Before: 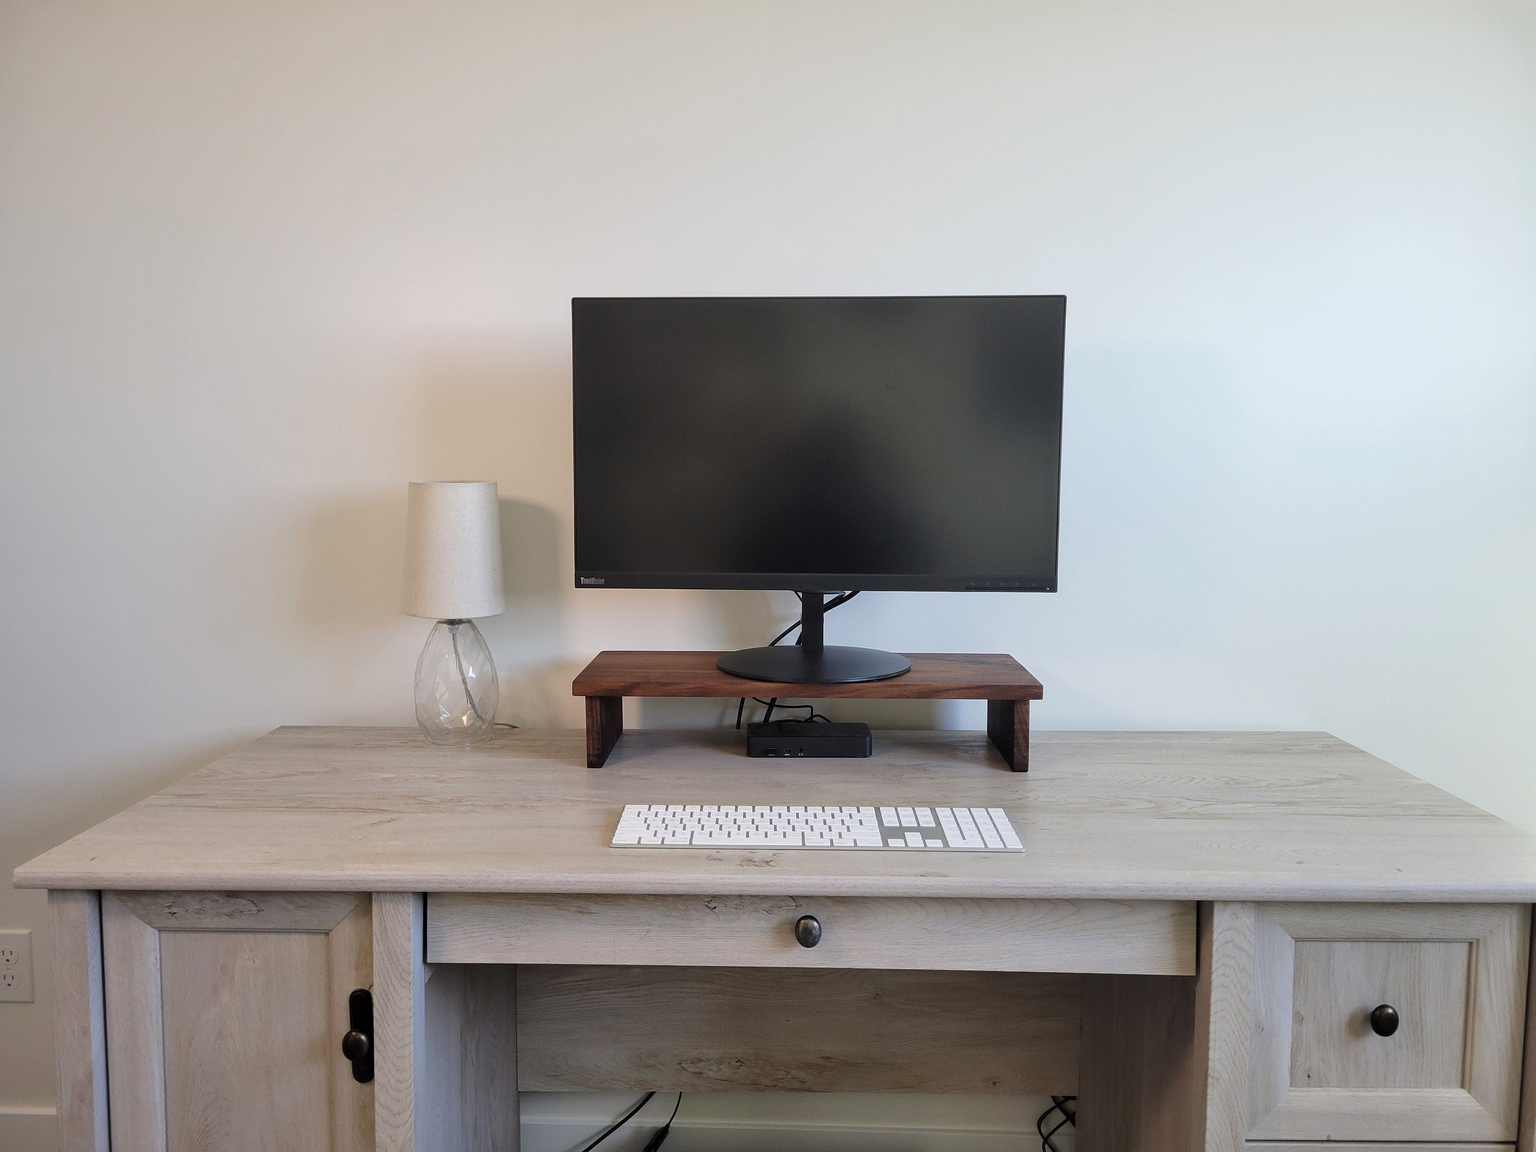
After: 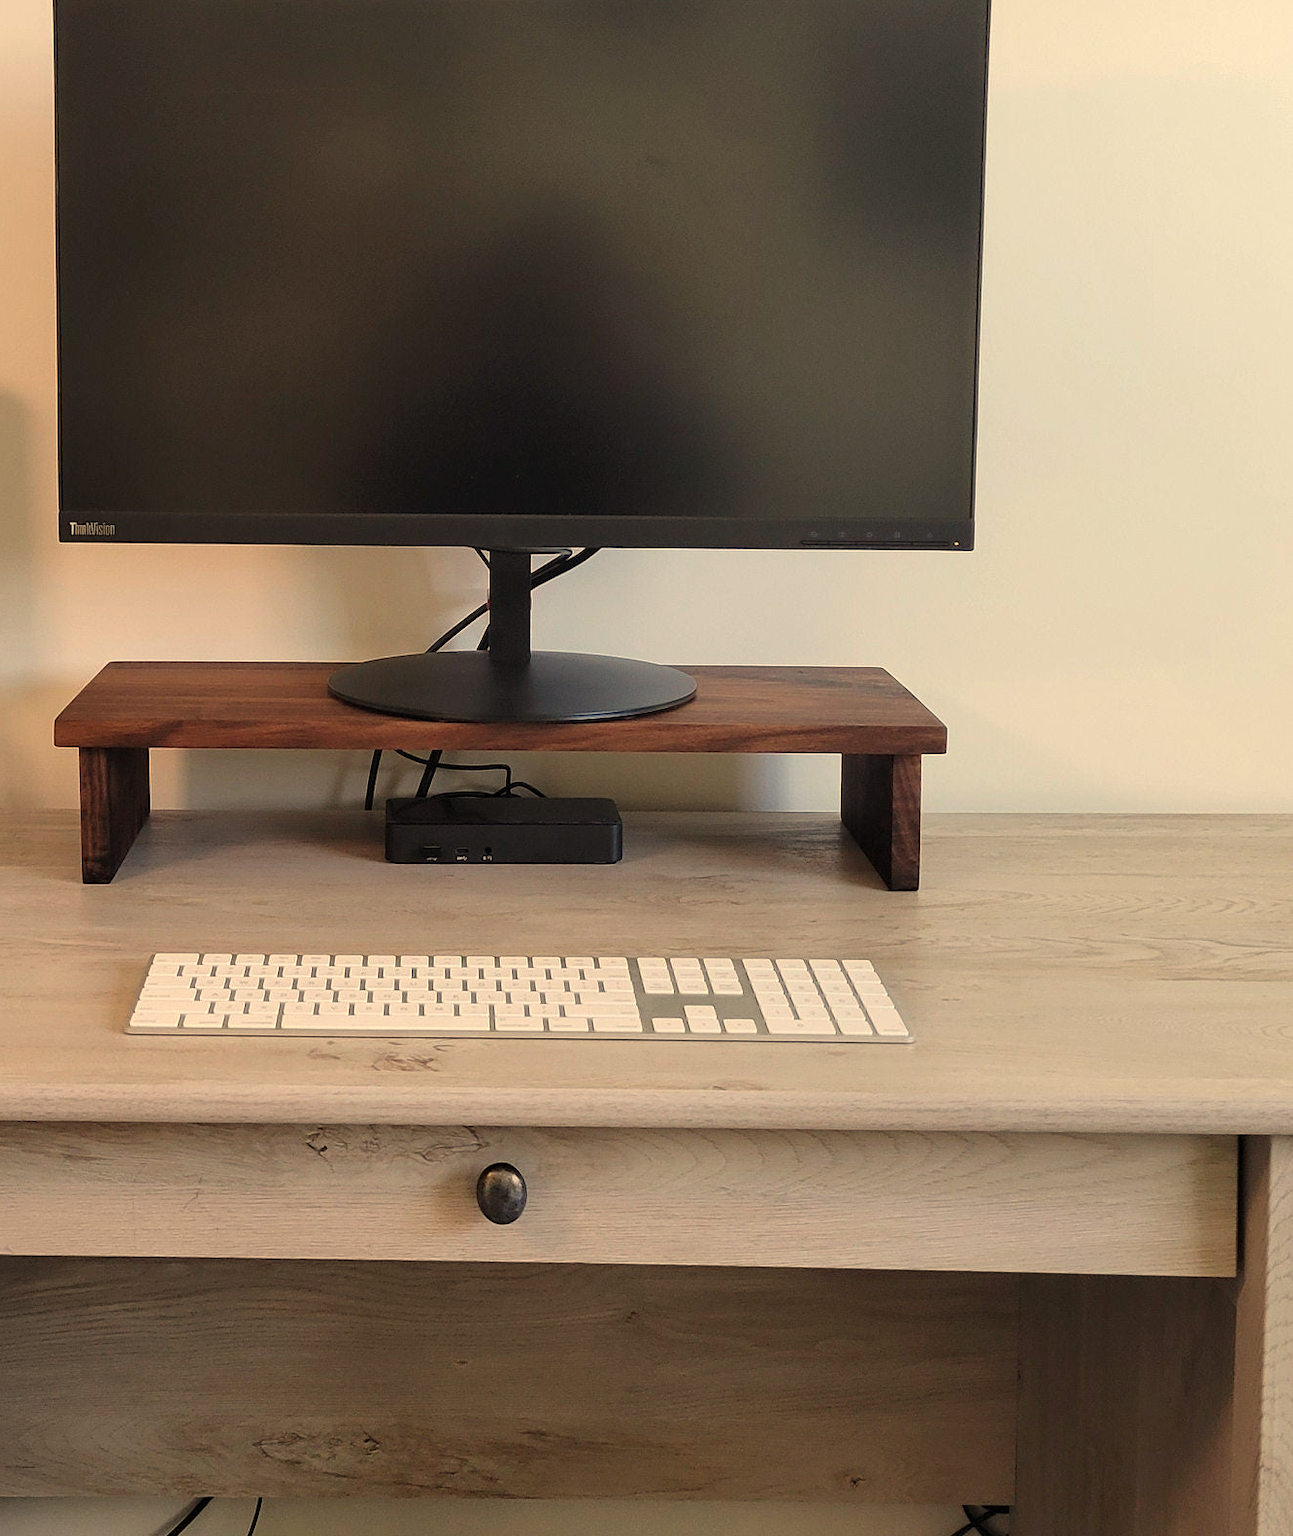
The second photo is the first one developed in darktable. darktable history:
white balance: red 1.138, green 0.996, blue 0.812
crop: left 35.432%, top 26.233%, right 20.145%, bottom 3.432%
